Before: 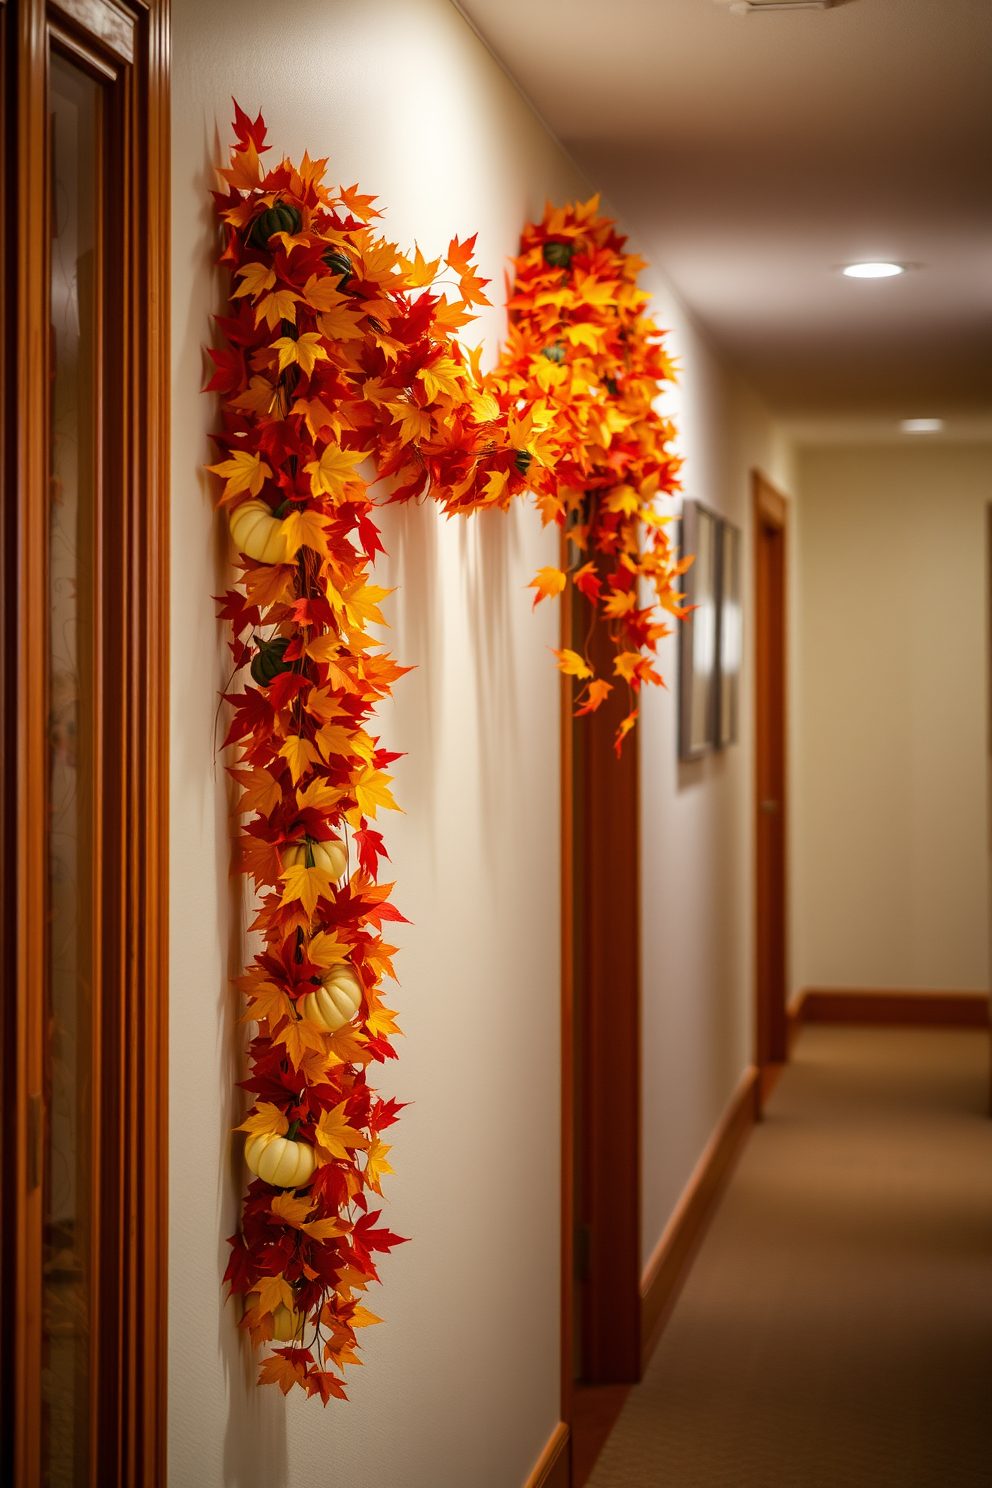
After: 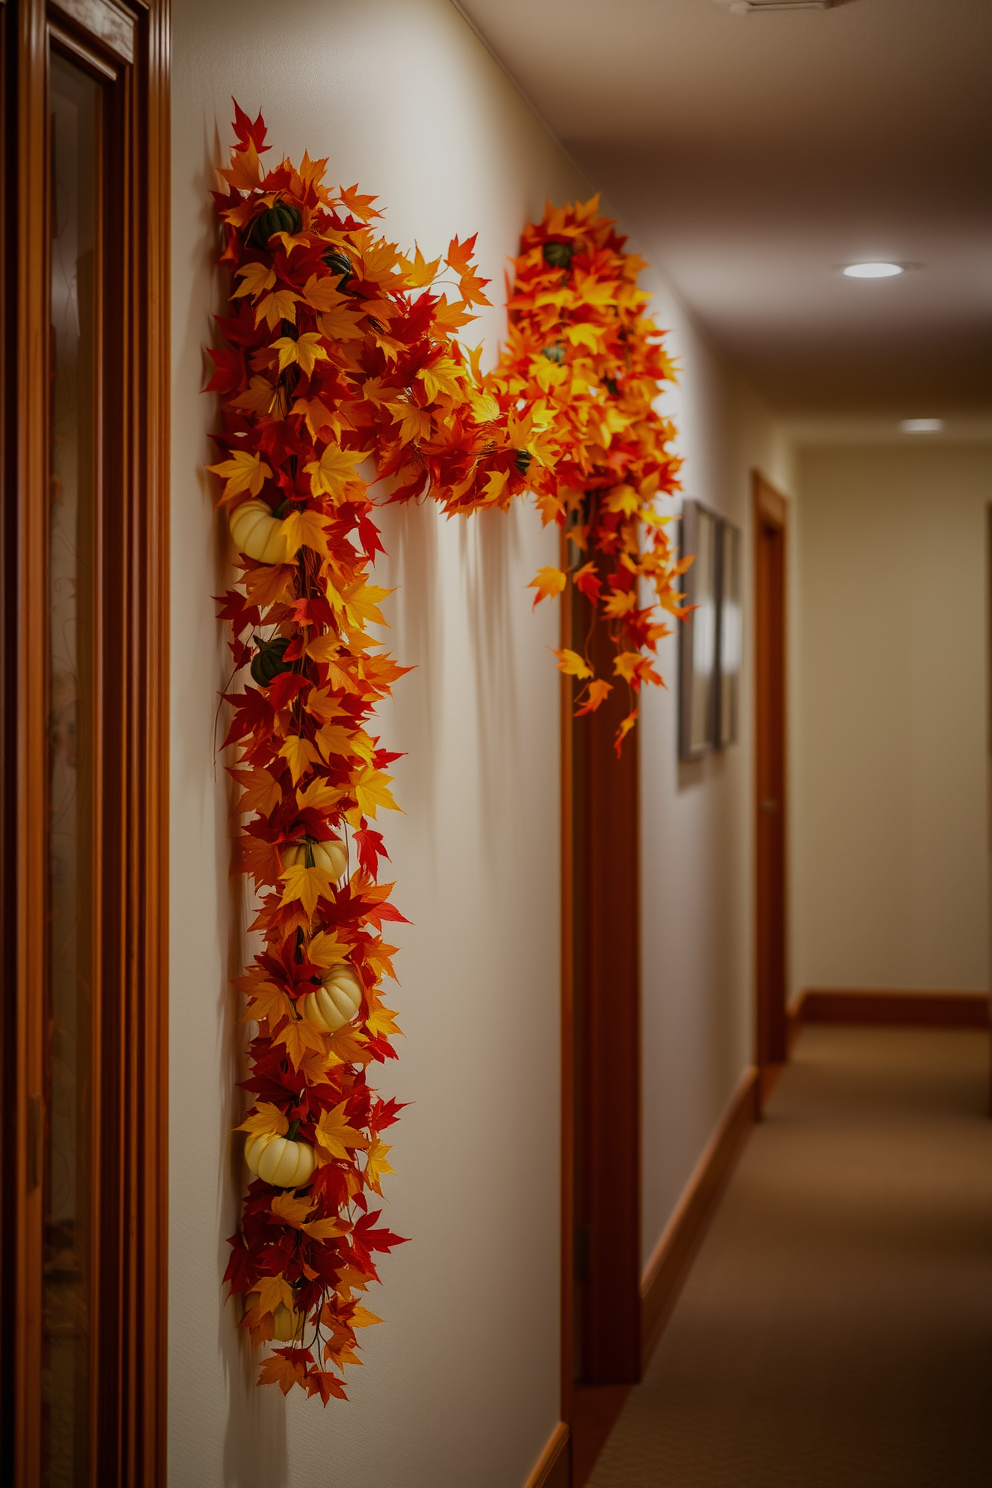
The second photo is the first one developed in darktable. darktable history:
exposure: black level correction 0, exposure -0.691 EV, compensate highlight preservation false
